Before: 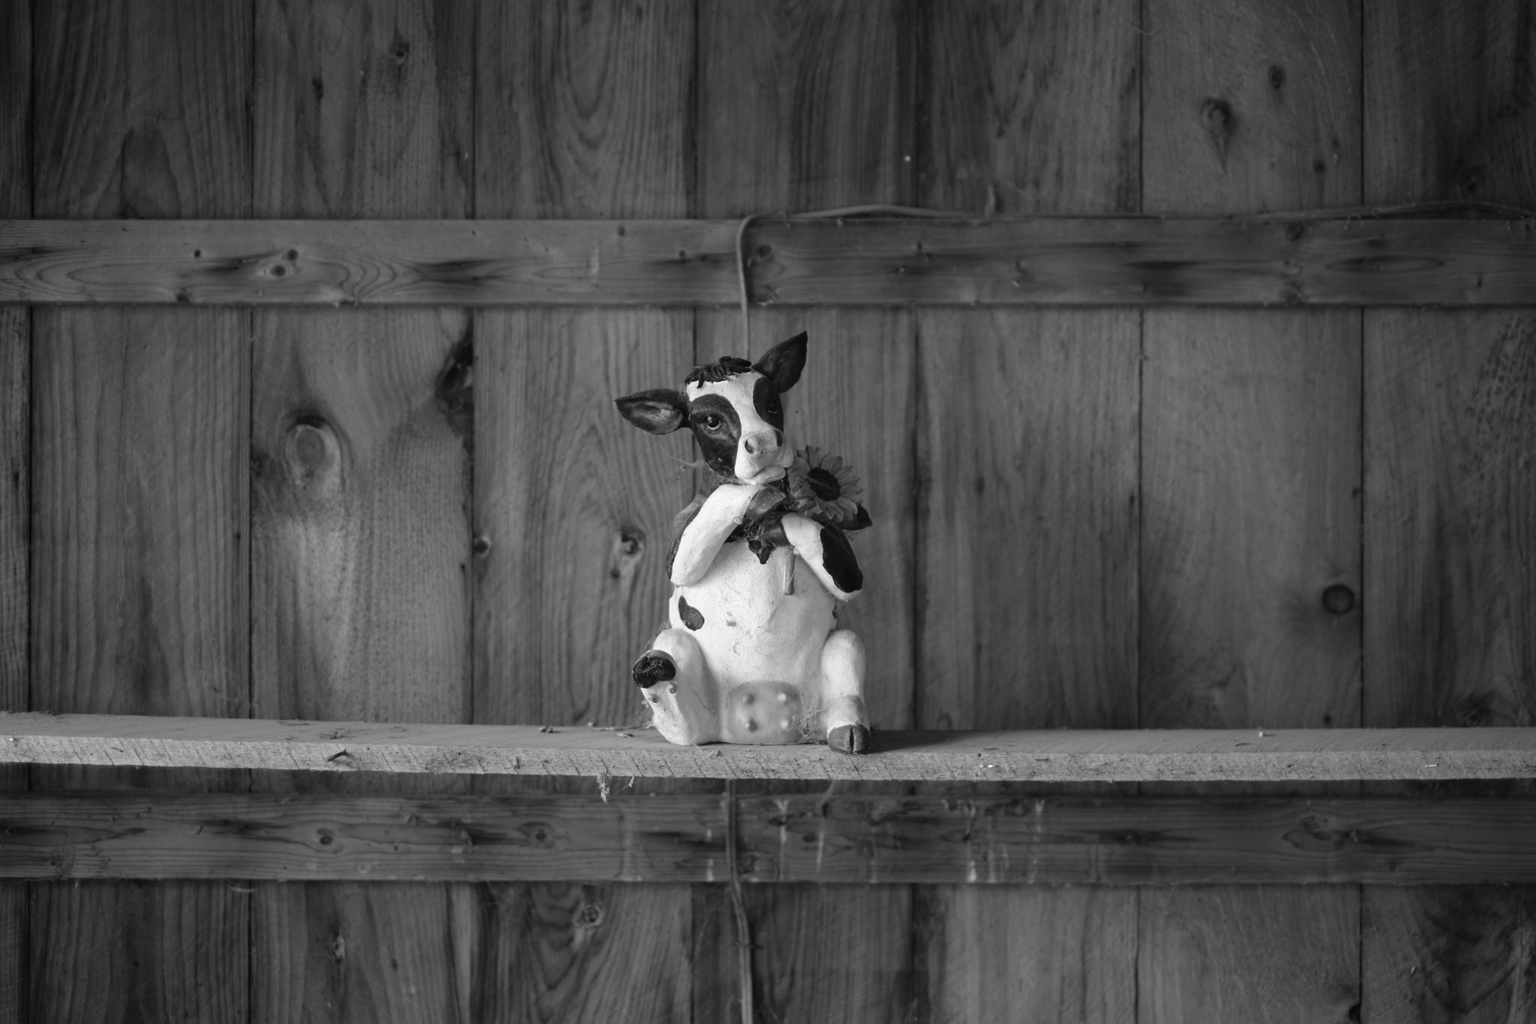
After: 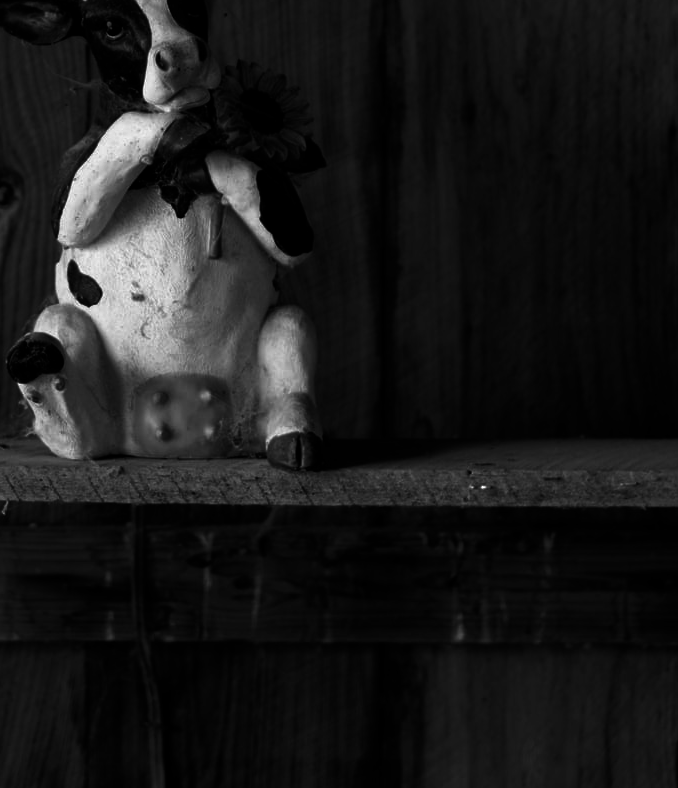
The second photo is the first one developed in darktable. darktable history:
color zones: curves: ch0 [(0, 0.48) (0.209, 0.398) (0.305, 0.332) (0.429, 0.493) (0.571, 0.5) (0.714, 0.5) (0.857, 0.5) (1, 0.48)]; ch1 [(0, 0.736) (0.143, 0.625) (0.225, 0.371) (0.429, 0.256) (0.571, 0.241) (0.714, 0.213) (0.857, 0.48) (1, 0.736)]; ch2 [(0, 0.448) (0.143, 0.498) (0.286, 0.5) (0.429, 0.5) (0.571, 0.5) (0.714, 0.5) (0.857, 0.5) (1, 0.448)]
crop: left 40.878%, top 39.176%, right 25.993%, bottom 3.081%
contrast brightness saturation: brightness -1, saturation 1
